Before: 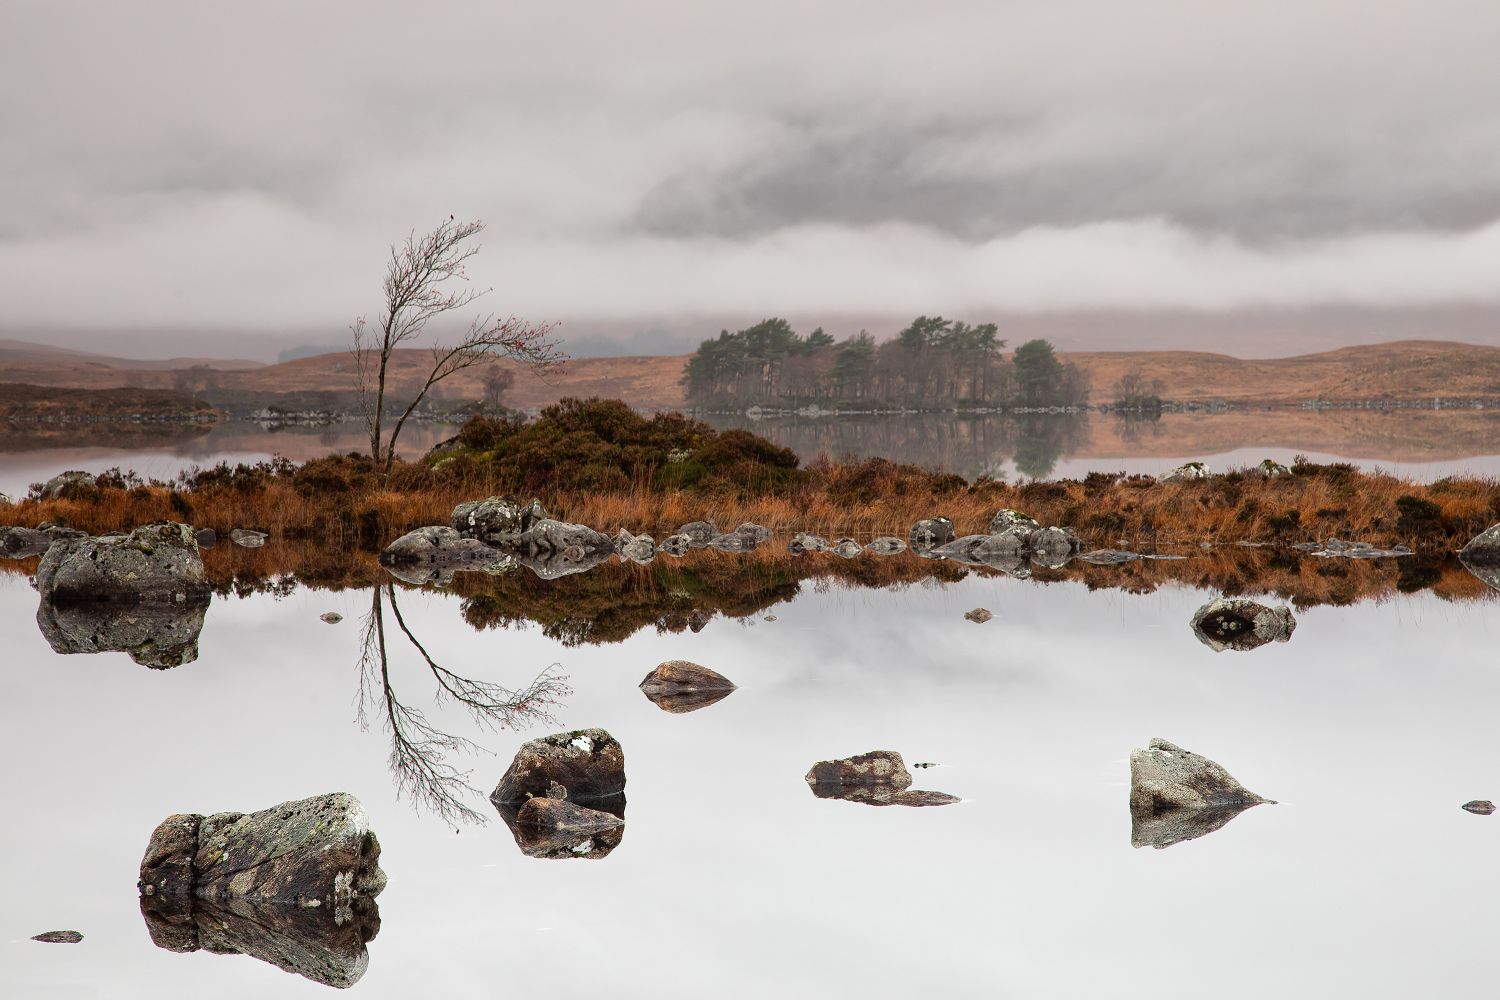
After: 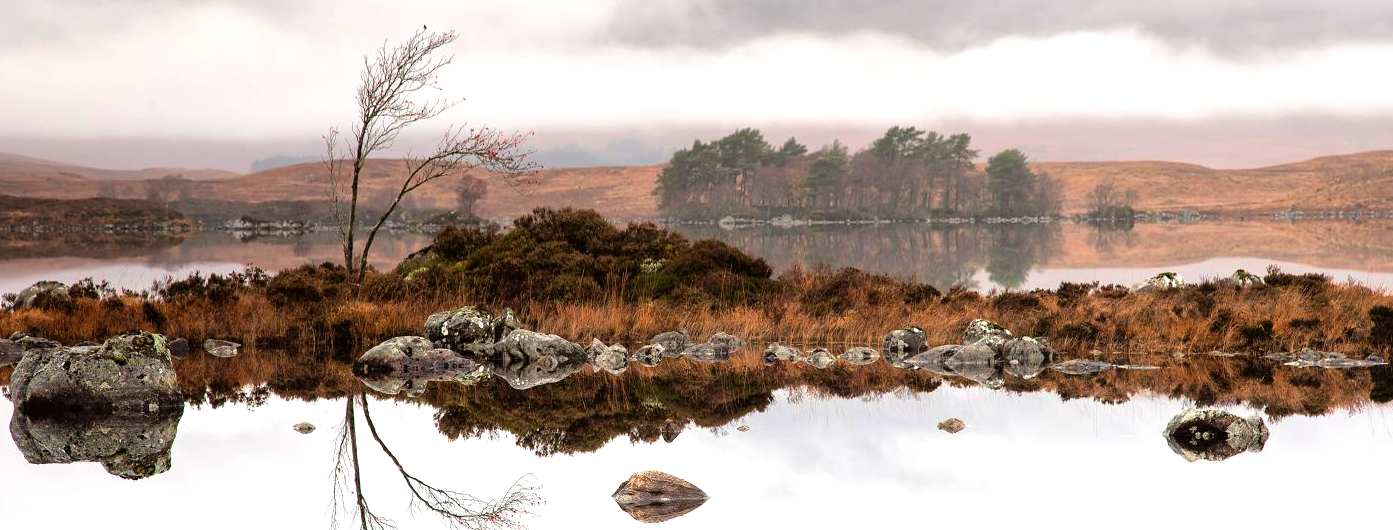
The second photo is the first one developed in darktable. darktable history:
tone equalizer: -8 EV -0.753 EV, -7 EV -0.683 EV, -6 EV -0.632 EV, -5 EV -0.376 EV, -3 EV 0.389 EV, -2 EV 0.6 EV, -1 EV 0.699 EV, +0 EV 0.731 EV
velvia: on, module defaults
crop: left 1.828%, top 19.009%, right 5.275%, bottom 27.914%
